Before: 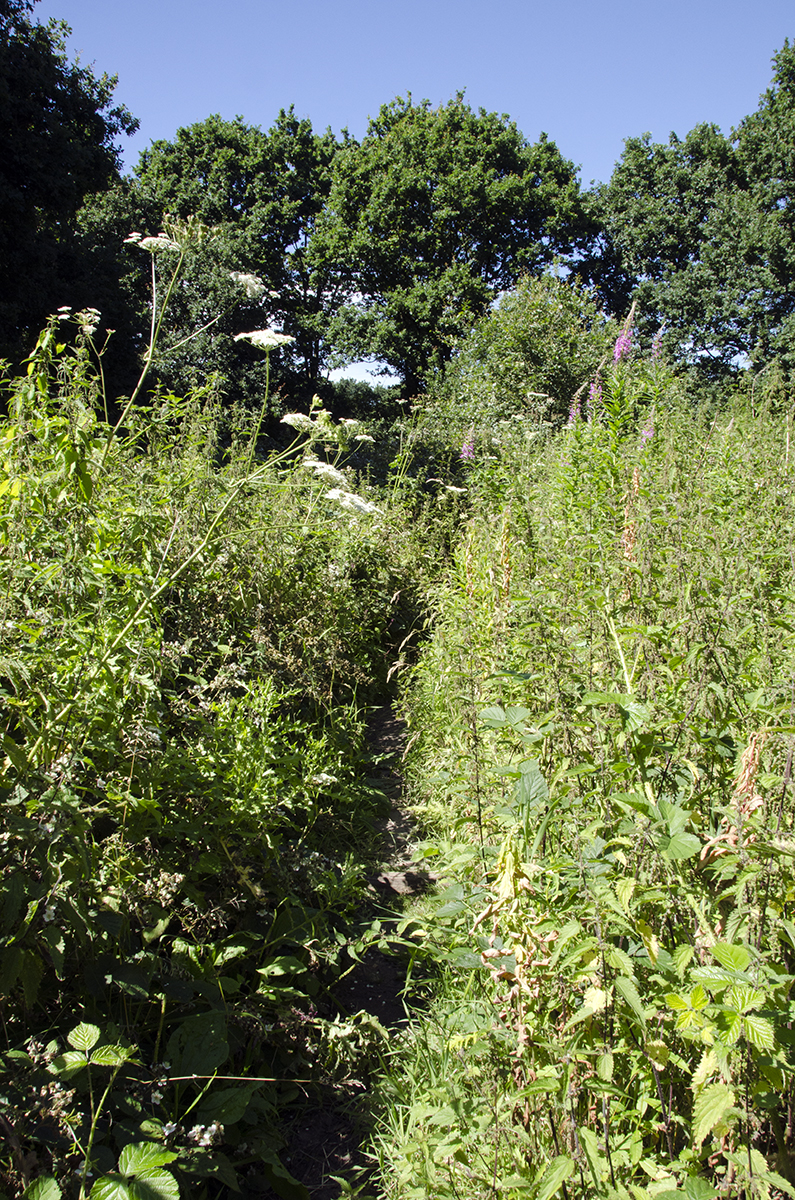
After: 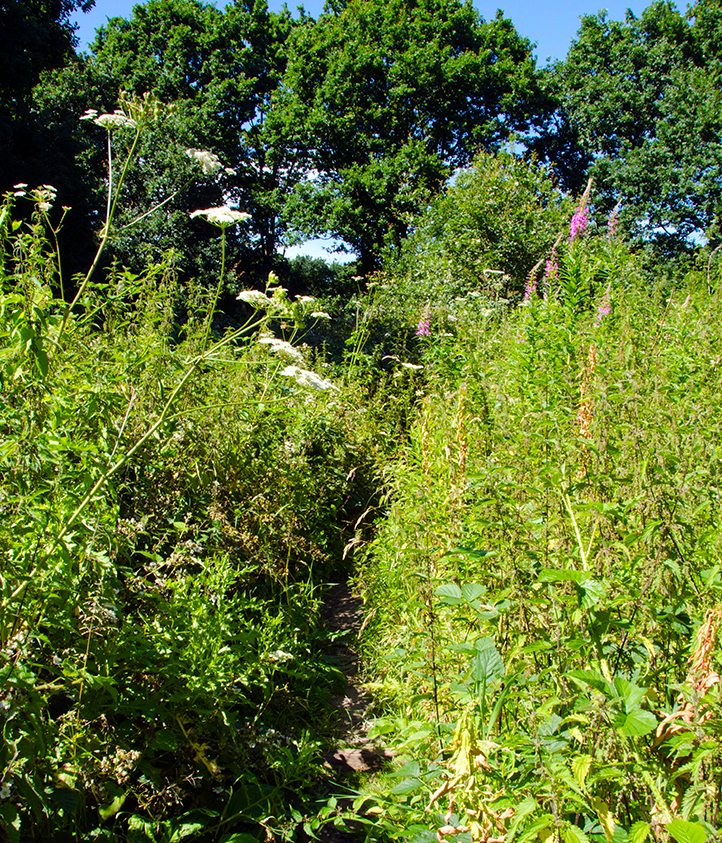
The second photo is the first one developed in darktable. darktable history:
color balance rgb: linear chroma grading › global chroma 15%, perceptual saturation grading › global saturation 30%
crop: left 5.596%, top 10.314%, right 3.534%, bottom 19.395%
